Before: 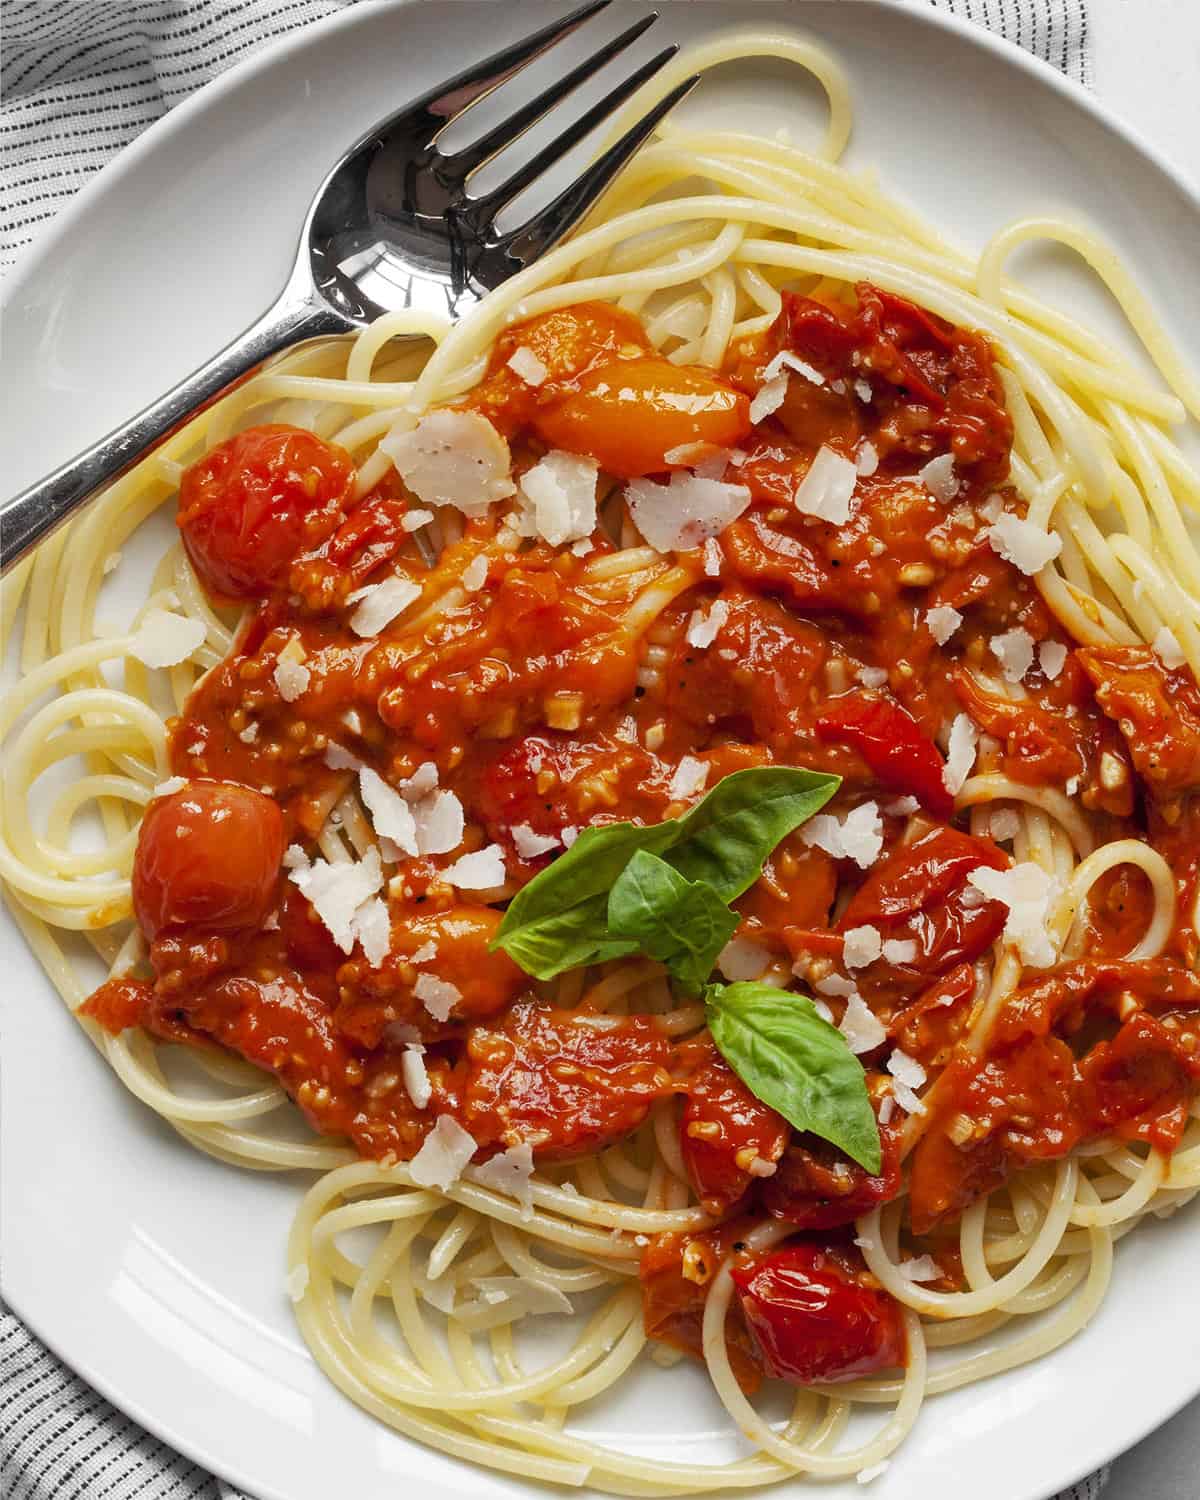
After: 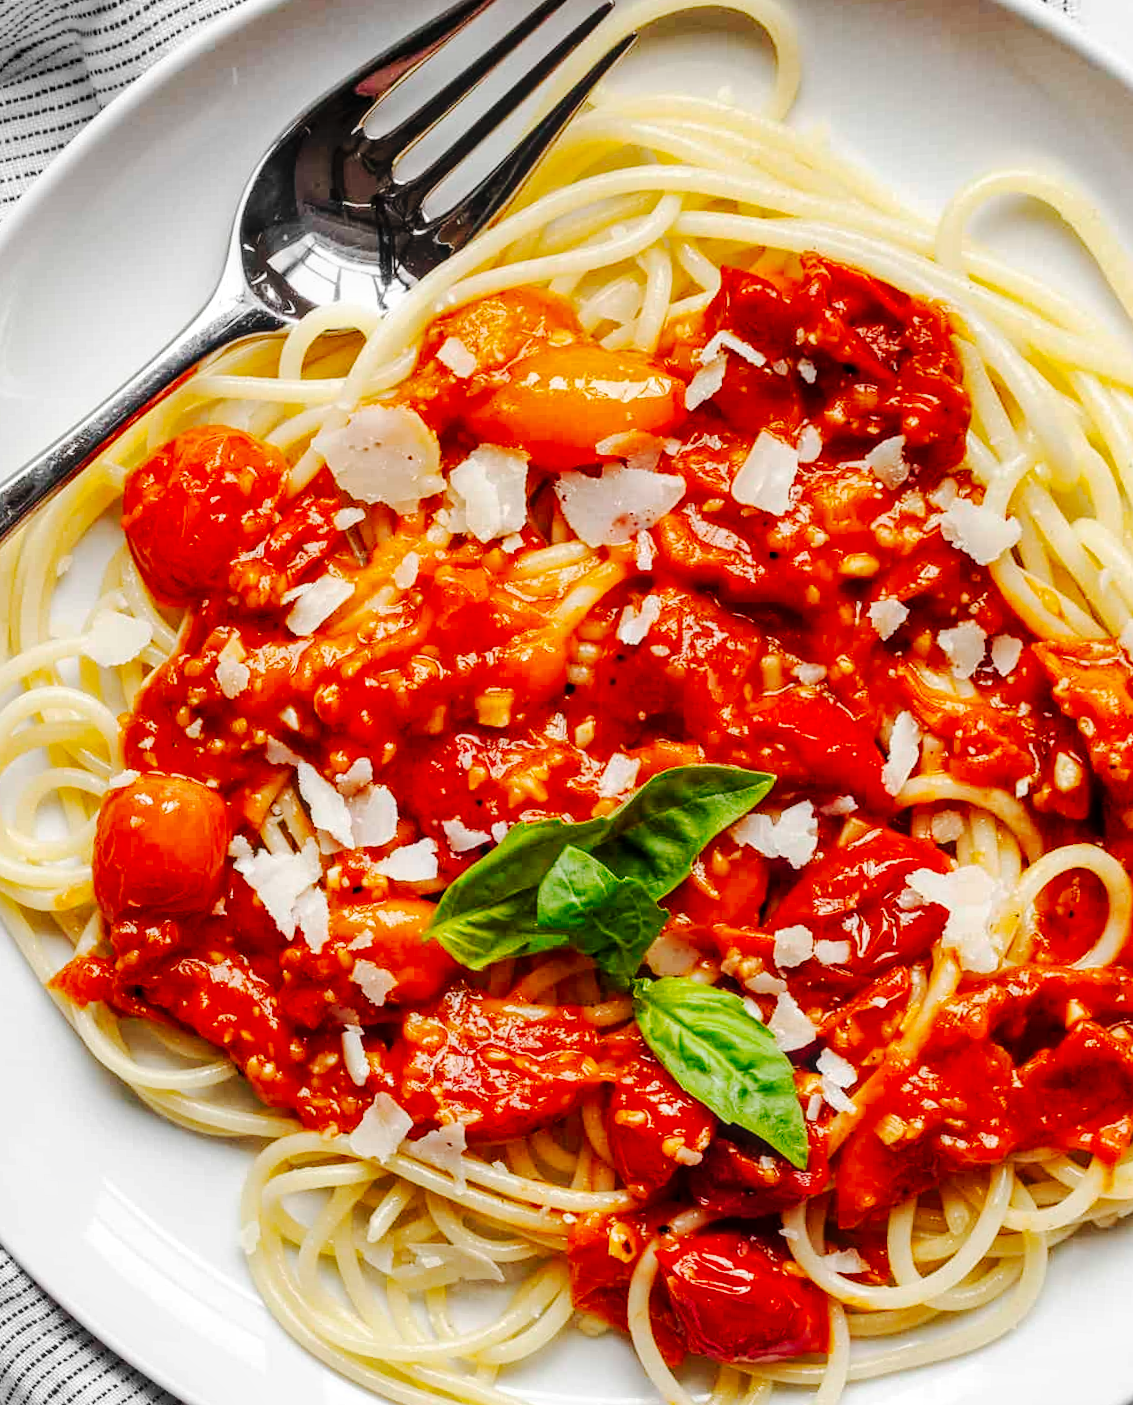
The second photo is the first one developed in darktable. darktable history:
rotate and perspective: rotation 0.062°, lens shift (vertical) 0.115, lens shift (horizontal) -0.133, crop left 0.047, crop right 0.94, crop top 0.061, crop bottom 0.94
local contrast: on, module defaults
tone curve: curves: ch0 [(0, 0) (0.003, 0.002) (0.011, 0.009) (0.025, 0.018) (0.044, 0.03) (0.069, 0.043) (0.1, 0.057) (0.136, 0.079) (0.177, 0.125) (0.224, 0.178) (0.277, 0.255) (0.335, 0.341) (0.399, 0.443) (0.468, 0.553) (0.543, 0.644) (0.623, 0.718) (0.709, 0.779) (0.801, 0.849) (0.898, 0.929) (1, 1)], preserve colors none
